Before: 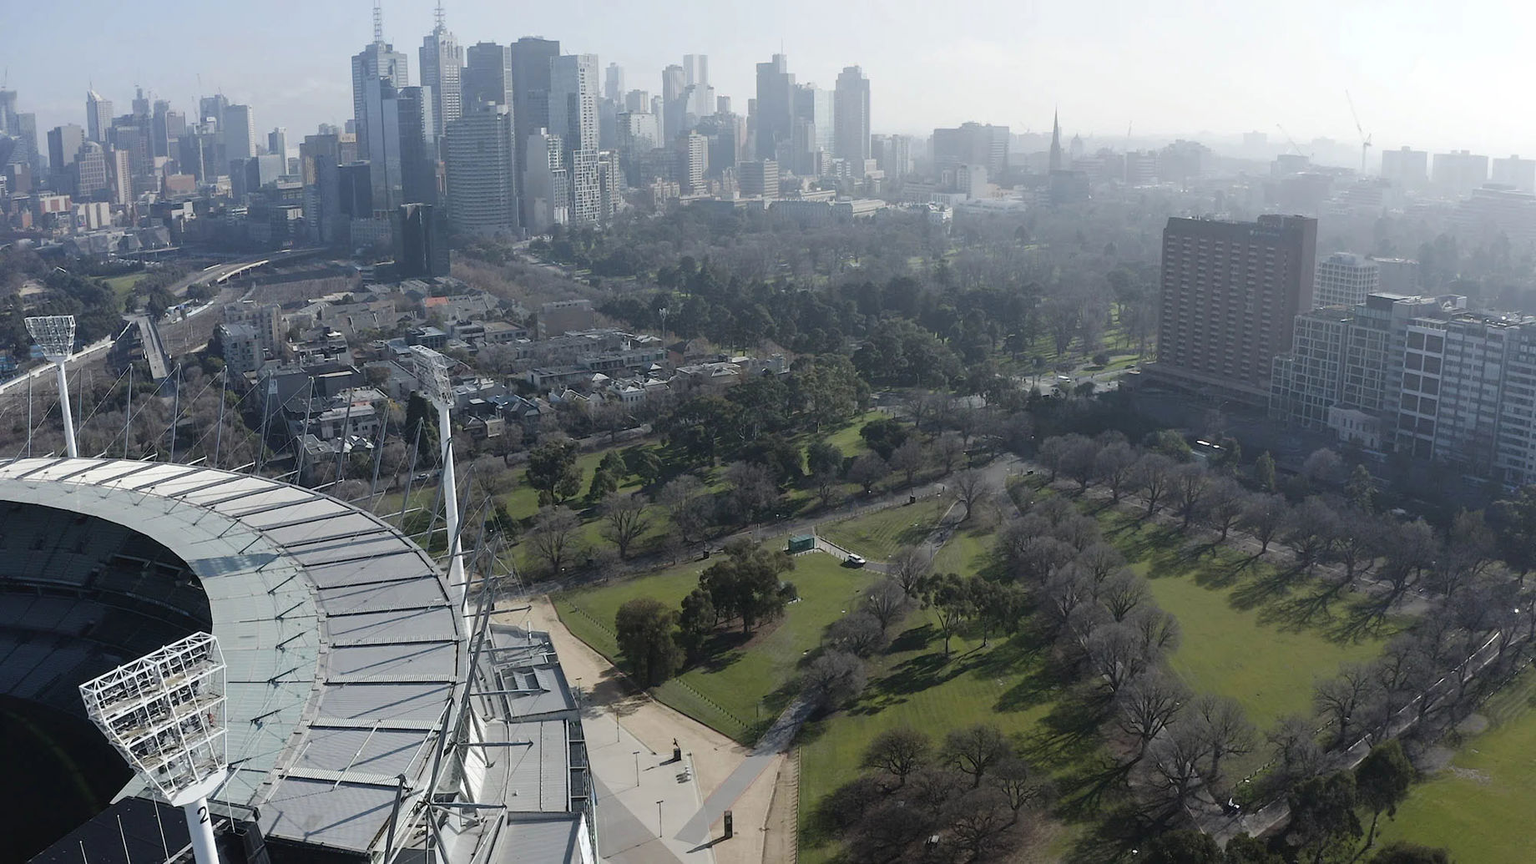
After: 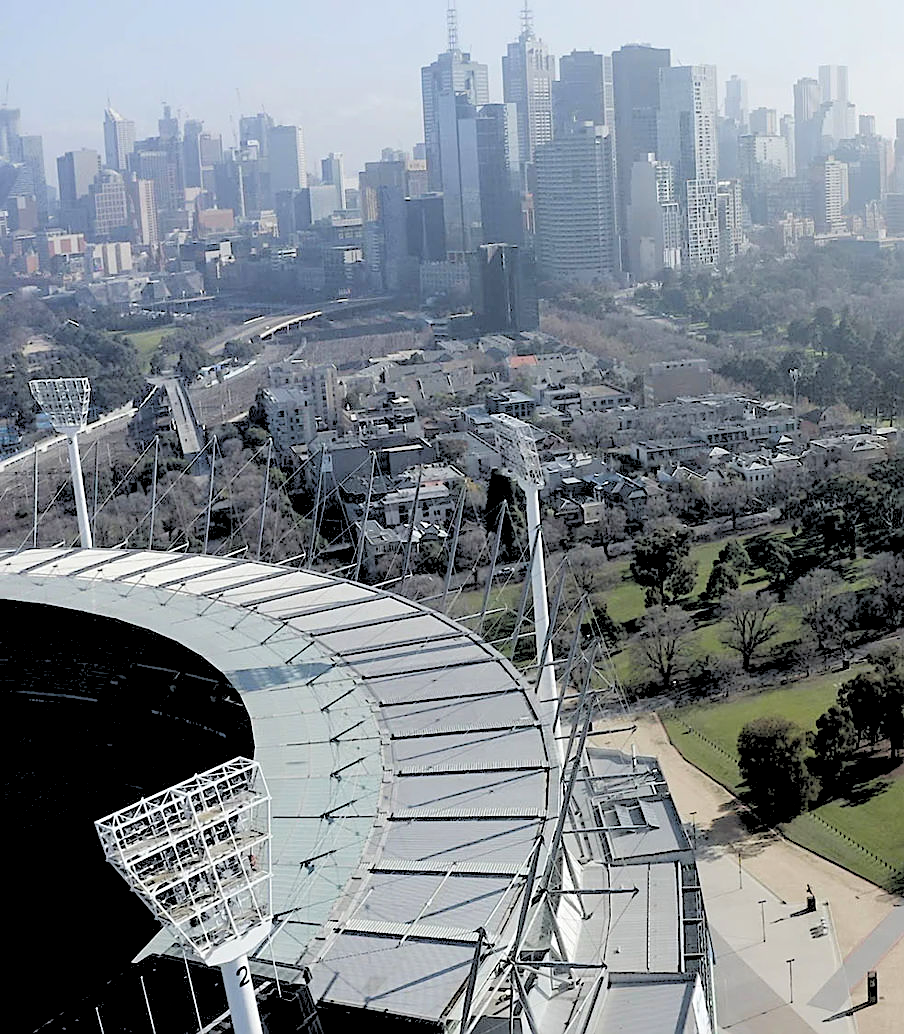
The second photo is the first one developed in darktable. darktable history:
rgb levels: levels [[0.027, 0.429, 0.996], [0, 0.5, 1], [0, 0.5, 1]]
crop and rotate: left 0%, top 0%, right 50.845%
sharpen: on, module defaults
